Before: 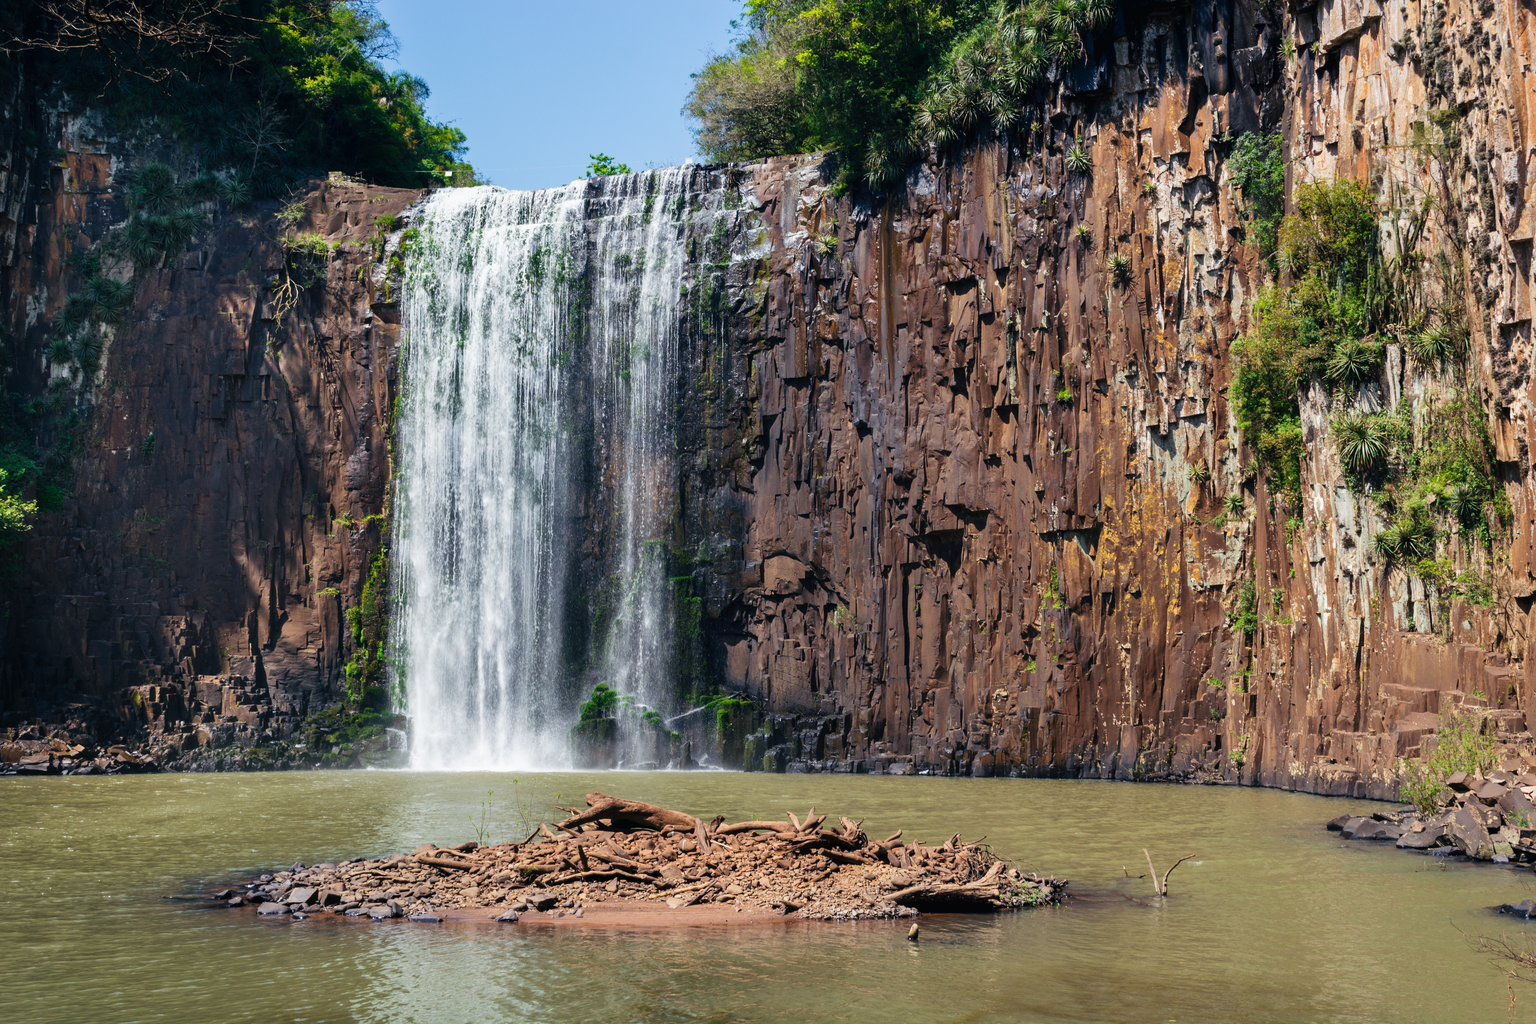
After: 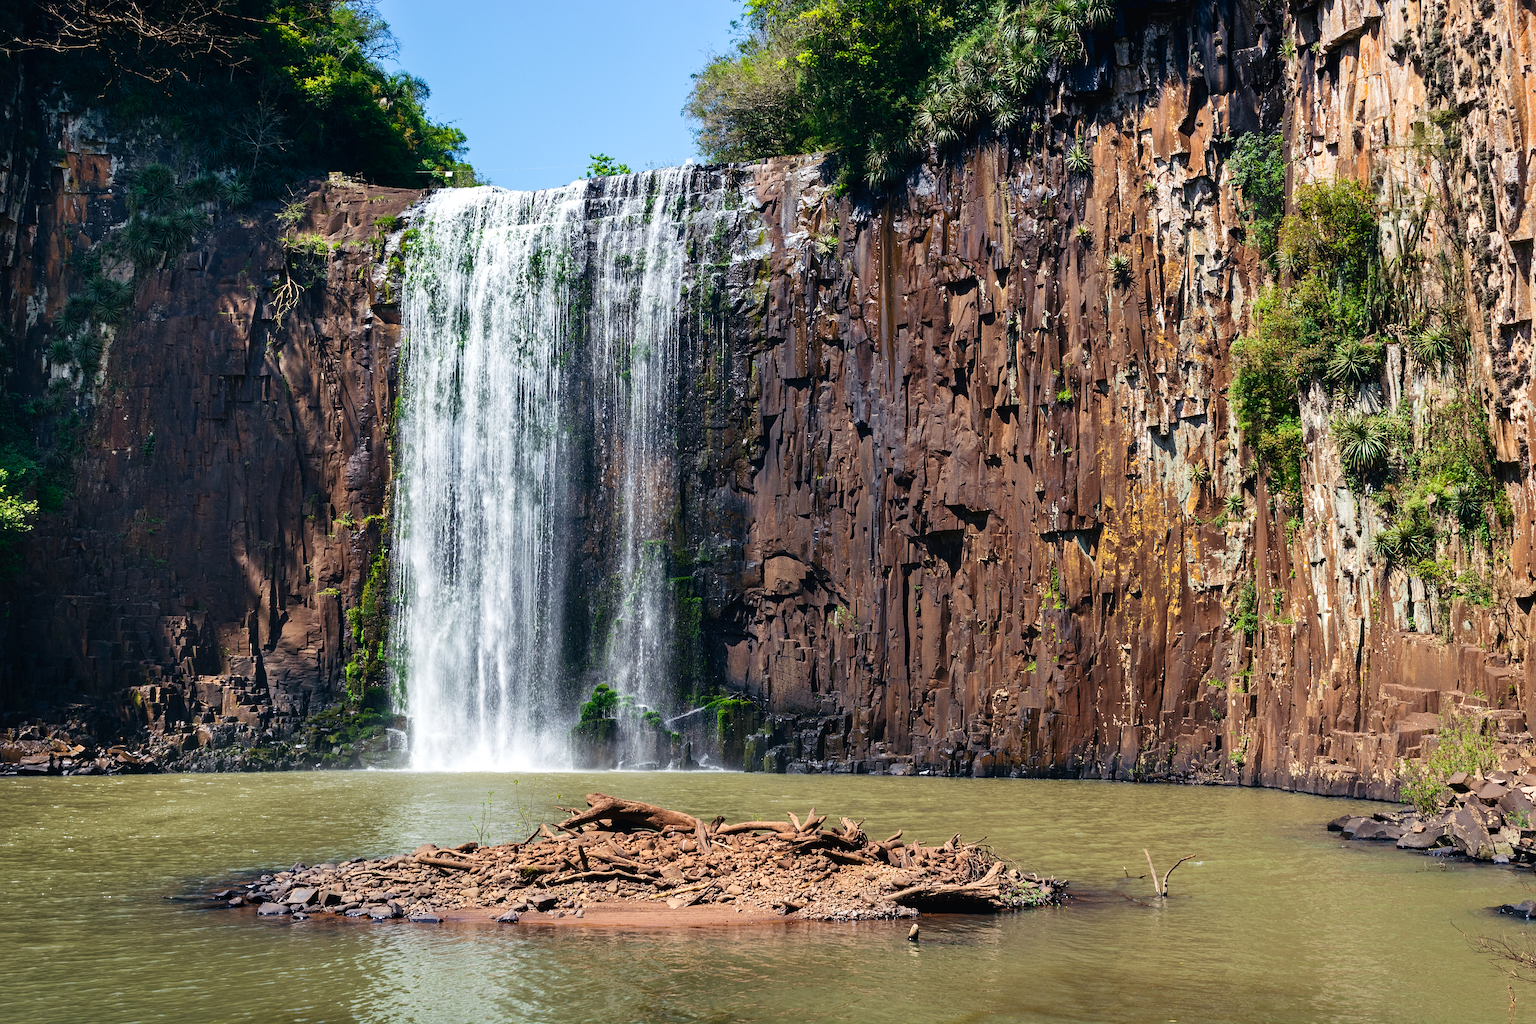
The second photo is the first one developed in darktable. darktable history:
tone curve: curves: ch0 [(0, 0) (0.003, 0.01) (0.011, 0.015) (0.025, 0.023) (0.044, 0.037) (0.069, 0.055) (0.1, 0.08) (0.136, 0.114) (0.177, 0.155) (0.224, 0.201) (0.277, 0.254) (0.335, 0.319) (0.399, 0.387) (0.468, 0.459) (0.543, 0.544) (0.623, 0.634) (0.709, 0.731) (0.801, 0.827) (0.898, 0.921) (1, 1)], color space Lab, independent channels, preserve colors none
sharpen: on, module defaults
haze removal: compatibility mode true, adaptive false
exposure: exposure 0.128 EV, compensate highlight preservation false
